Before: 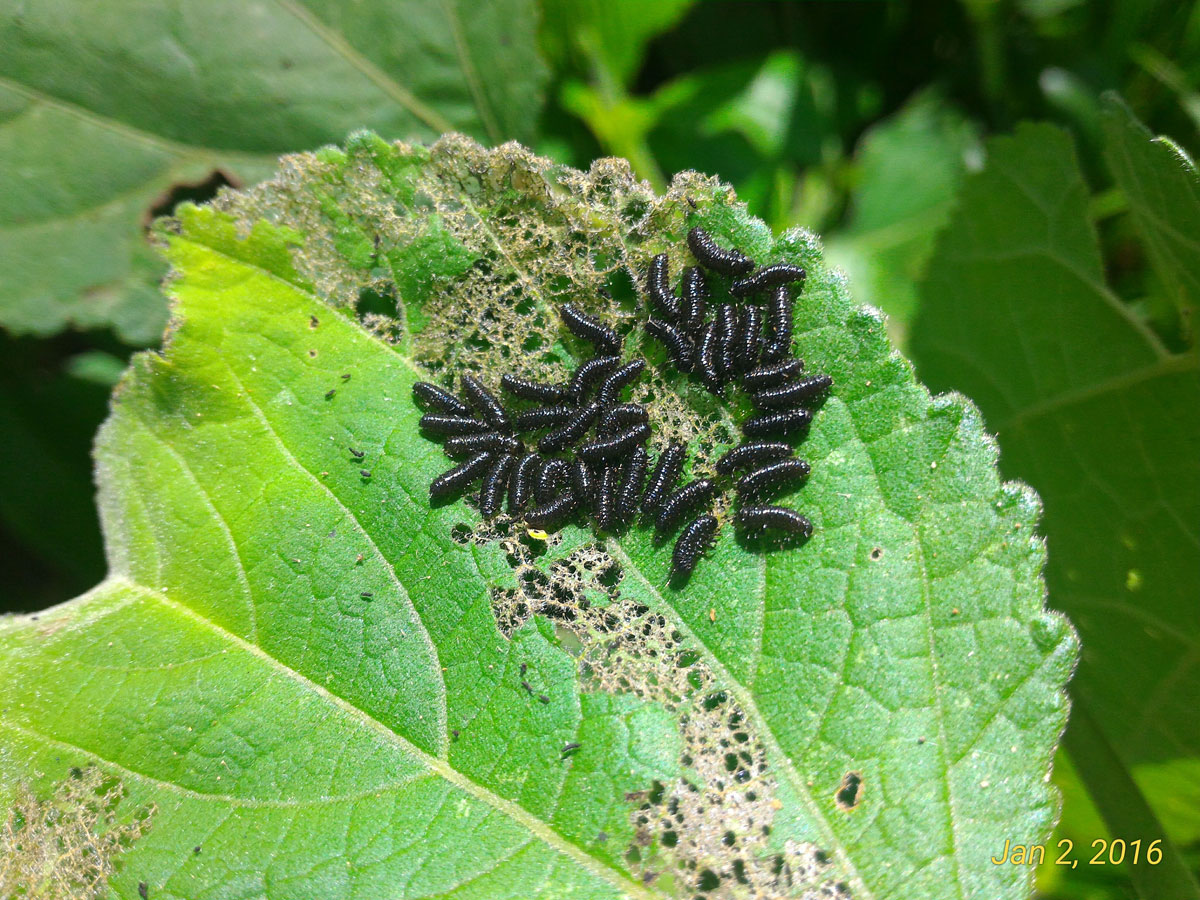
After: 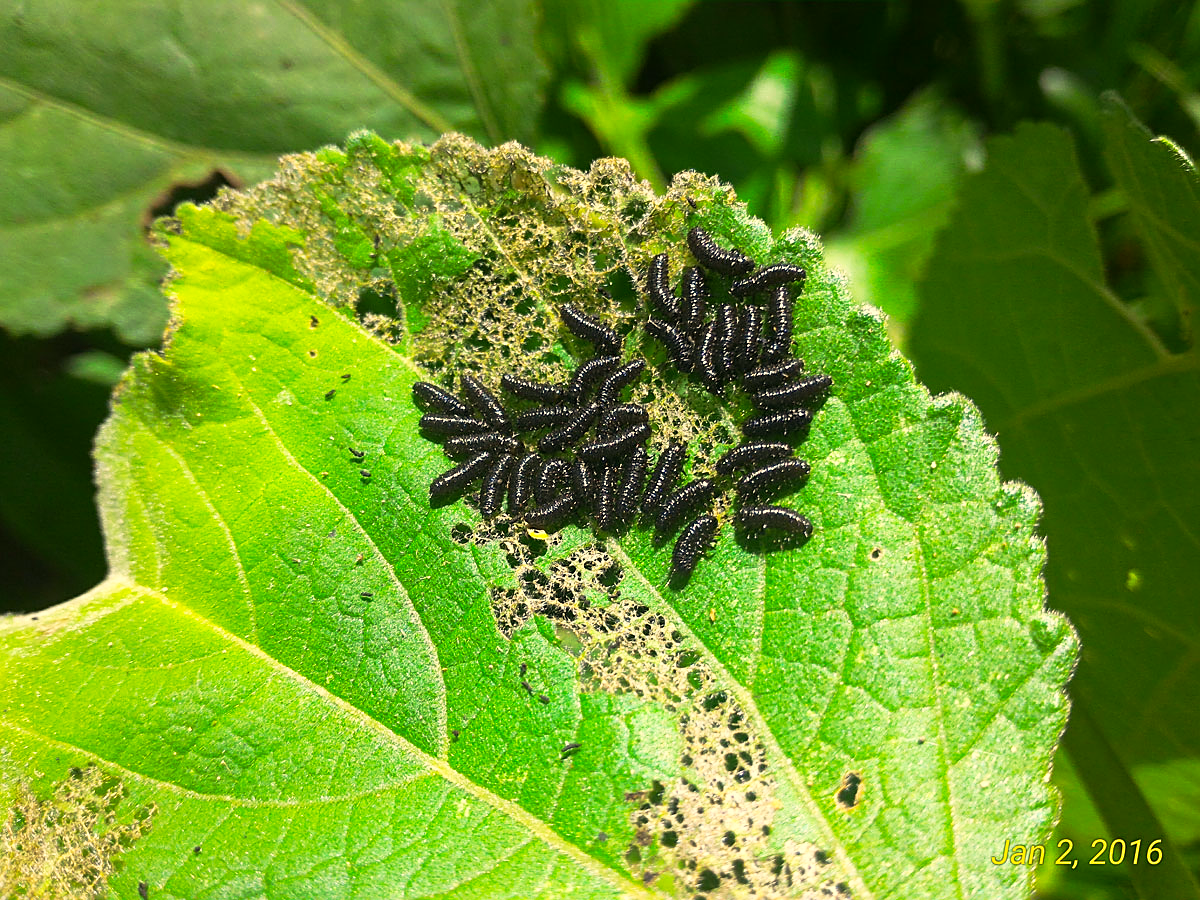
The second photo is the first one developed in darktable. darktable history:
color correction: highlights a* 2.42, highlights b* 22.79
base curve: curves: ch0 [(0, 0) (0.257, 0.25) (0.482, 0.586) (0.757, 0.871) (1, 1)], preserve colors none
sharpen: on, module defaults
